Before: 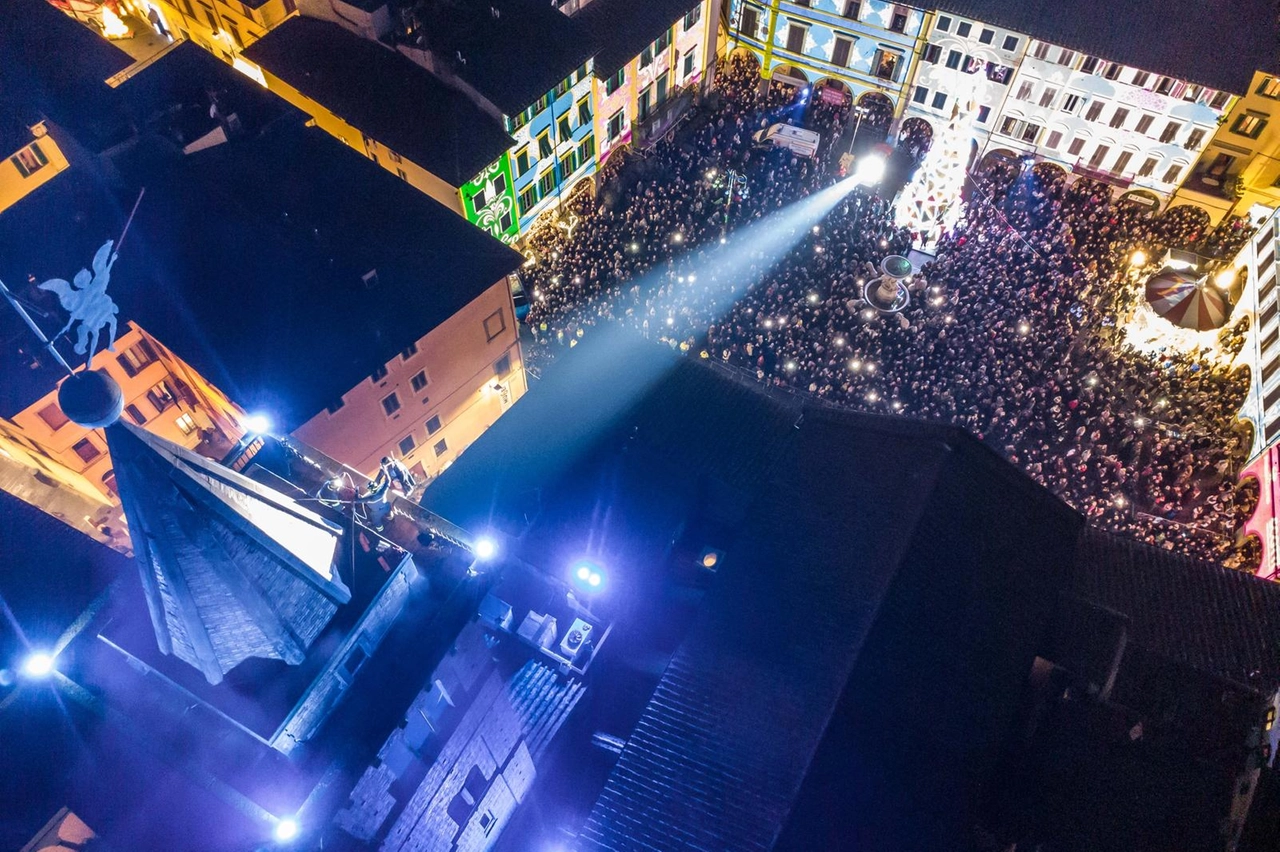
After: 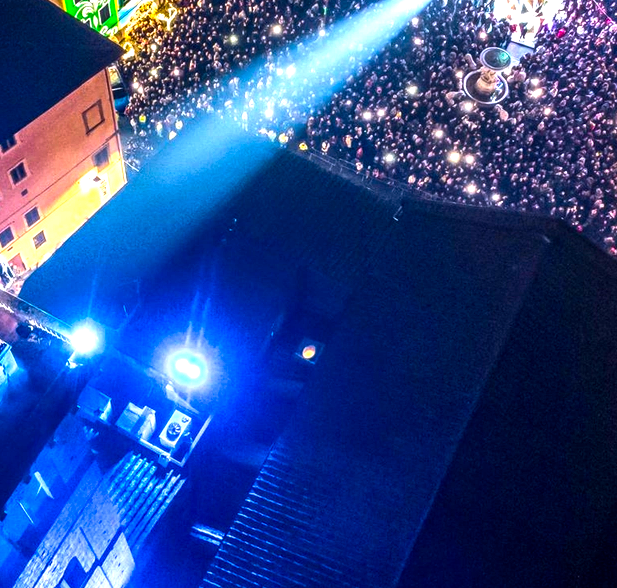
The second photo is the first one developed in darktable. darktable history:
local contrast: detail 130%
contrast brightness saturation: contrast 0.094, saturation 0.265
exposure: exposure 0.477 EV, compensate highlight preservation false
crop: left 31.379%, top 24.511%, right 20.358%, bottom 6.428%
color balance rgb: highlights gain › chroma 0.197%, highlights gain › hue 330.39°, perceptual saturation grading › global saturation 30.178%, perceptual brilliance grading › global brilliance 15.227%, perceptual brilliance grading › shadows -35.78%
